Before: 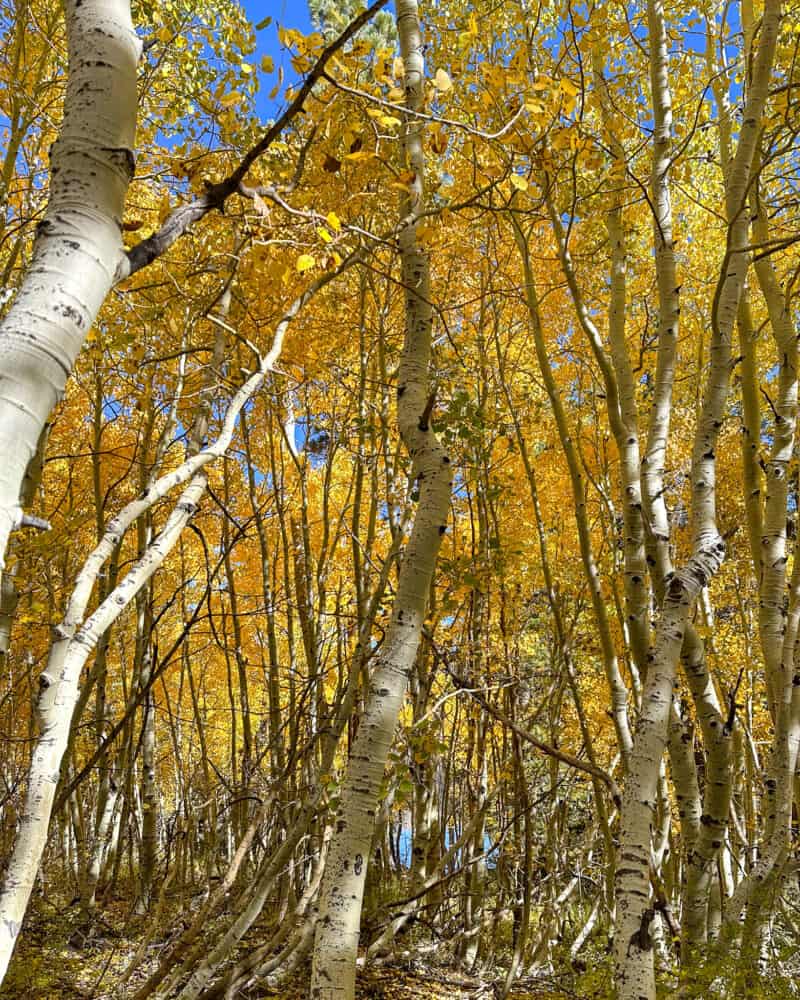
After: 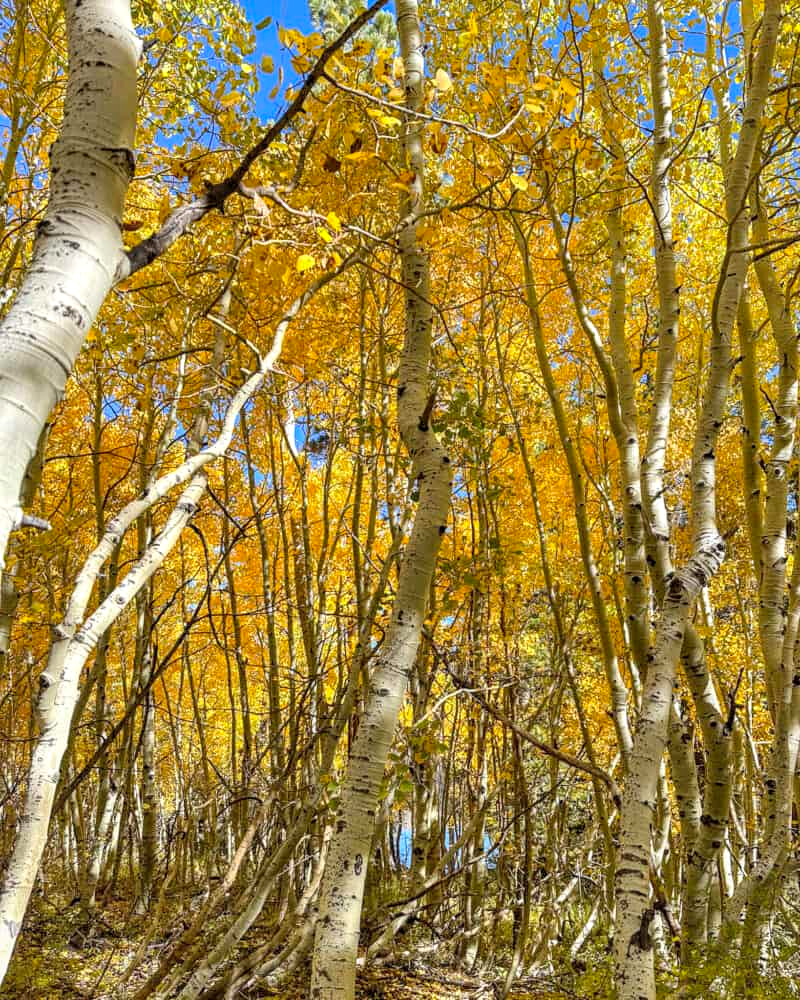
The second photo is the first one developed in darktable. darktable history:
contrast brightness saturation: brightness 0.089, saturation 0.192
local contrast: on, module defaults
